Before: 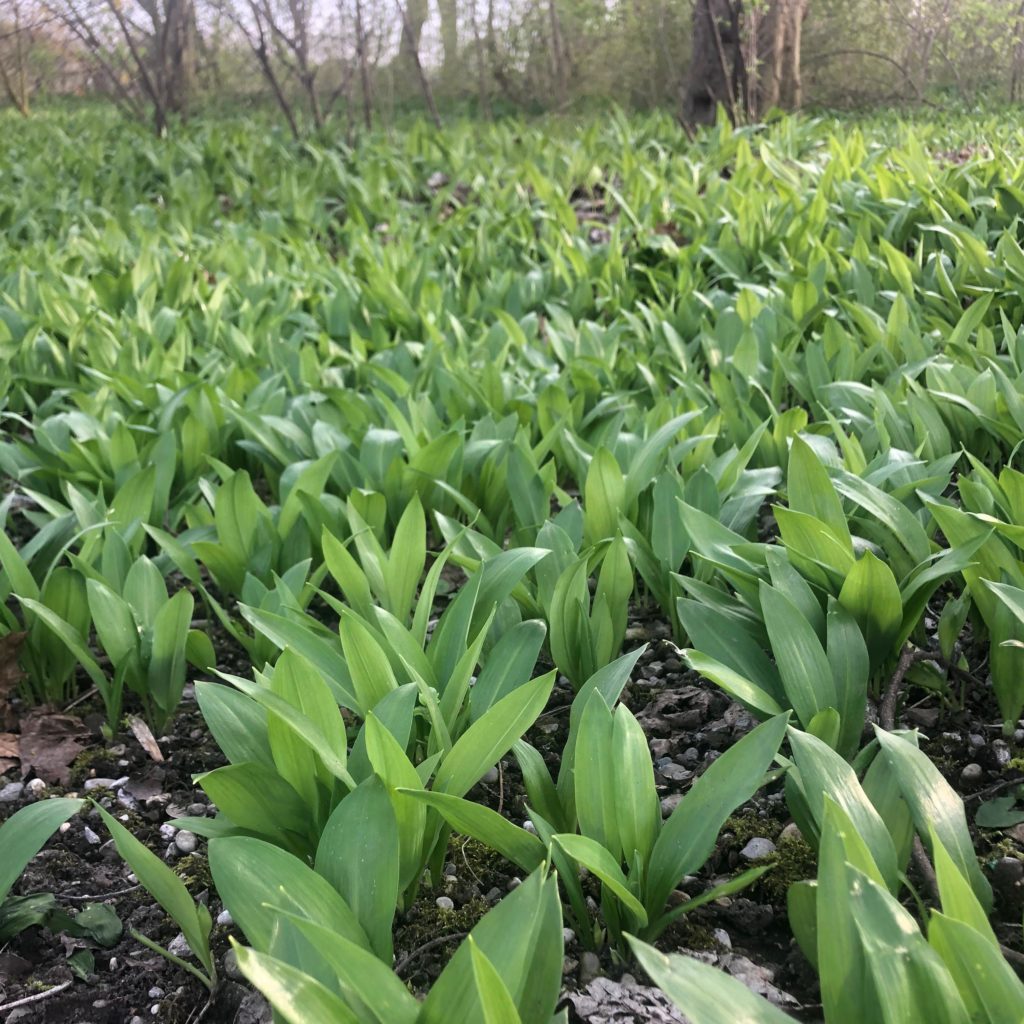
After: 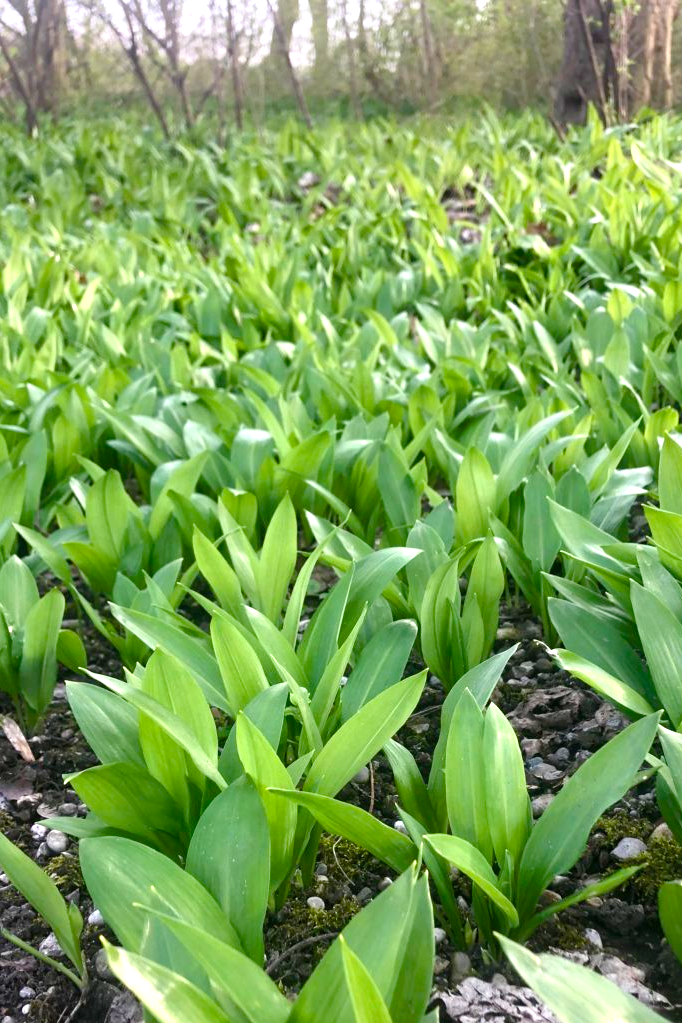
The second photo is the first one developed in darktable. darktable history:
exposure: exposure 0.661 EV, compensate highlight preservation false
crop and rotate: left 12.673%, right 20.66%
color balance rgb: perceptual saturation grading › global saturation 35%, perceptual saturation grading › highlights -25%, perceptual saturation grading › shadows 50%
